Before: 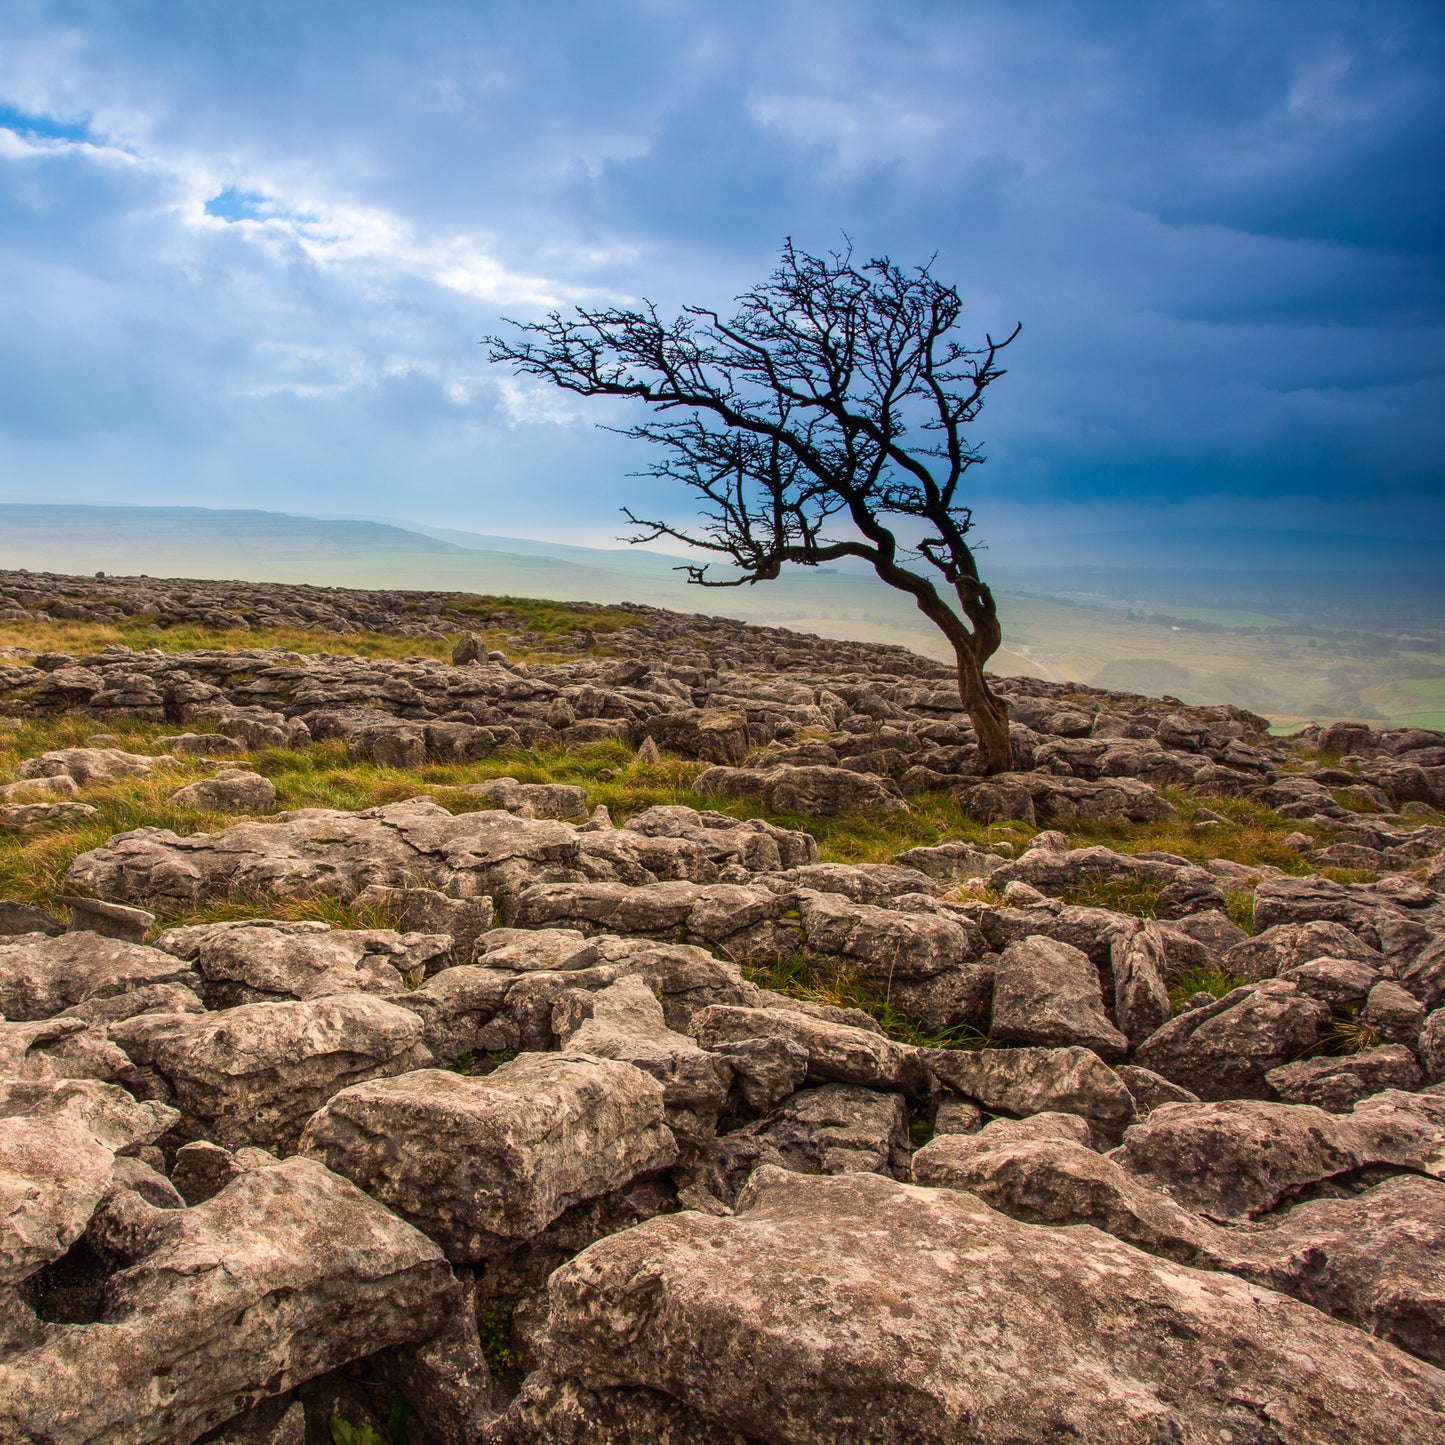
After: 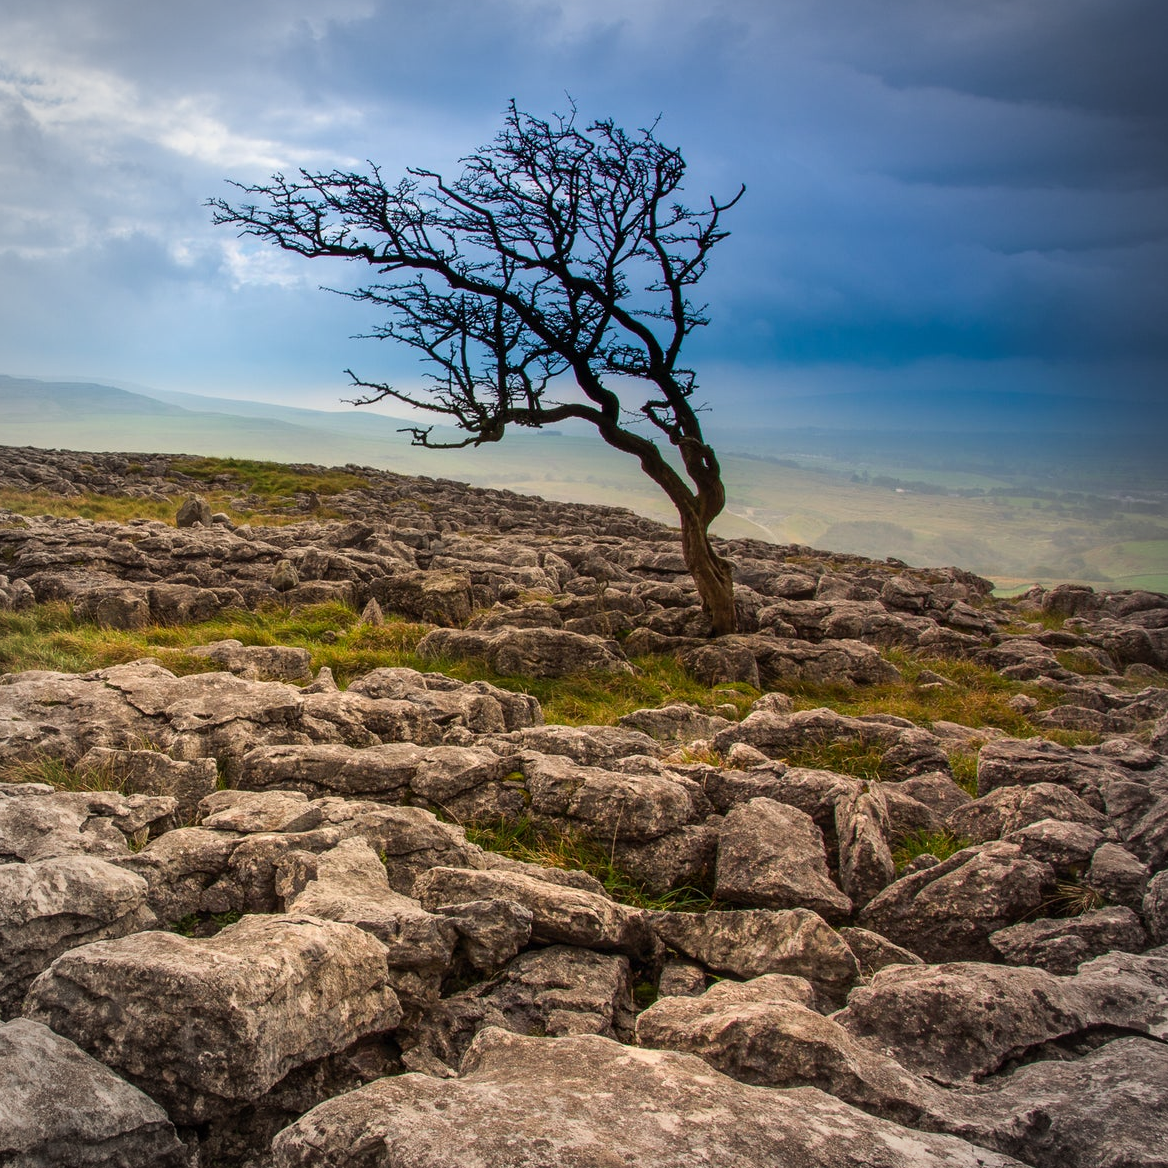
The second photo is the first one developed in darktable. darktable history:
crop: left 19.159%, top 9.58%, bottom 9.58%
vignetting: fall-off radius 45%, brightness -0.33
